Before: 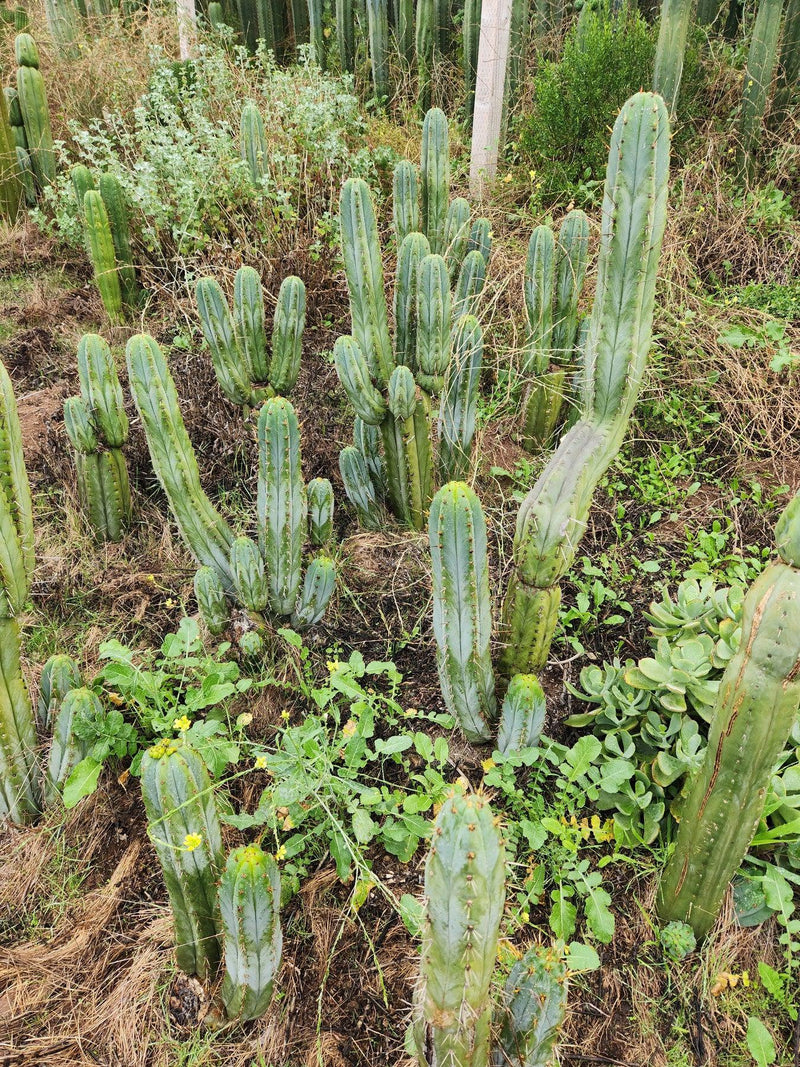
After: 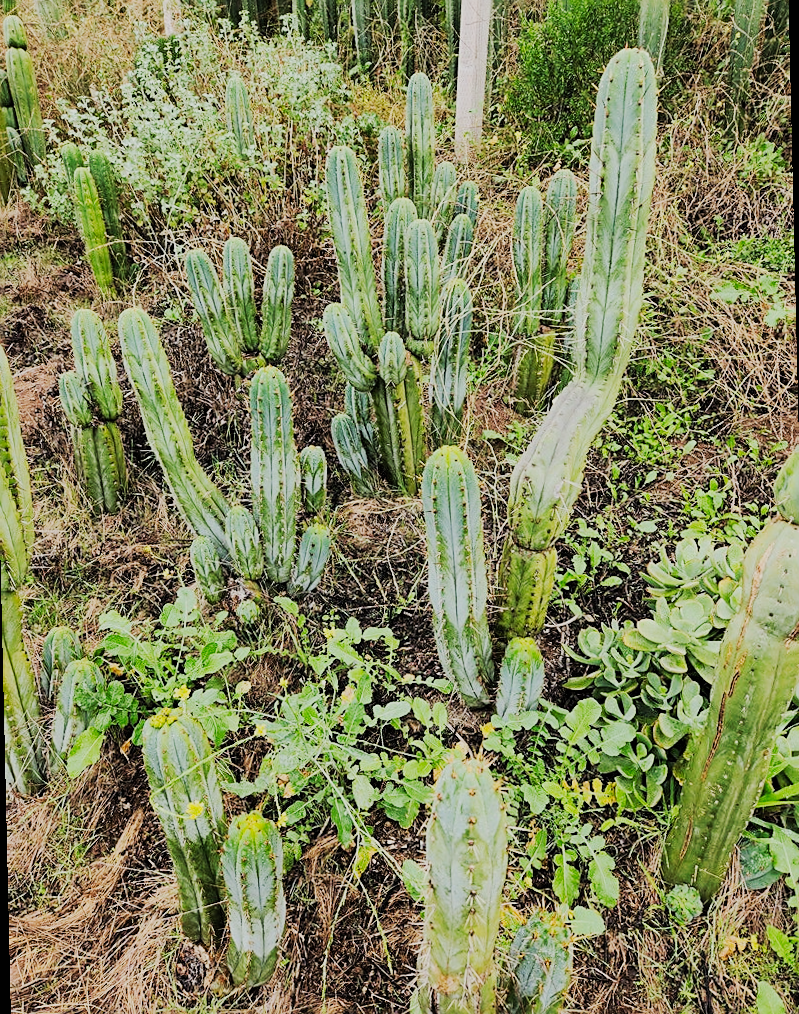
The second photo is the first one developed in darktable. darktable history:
tone curve: curves: ch0 [(0, 0) (0.003, 0.005) (0.011, 0.011) (0.025, 0.022) (0.044, 0.035) (0.069, 0.051) (0.1, 0.073) (0.136, 0.106) (0.177, 0.147) (0.224, 0.195) (0.277, 0.253) (0.335, 0.315) (0.399, 0.388) (0.468, 0.488) (0.543, 0.586) (0.623, 0.685) (0.709, 0.764) (0.801, 0.838) (0.898, 0.908) (1, 1)], preserve colors none
rotate and perspective: rotation -1.32°, lens shift (horizontal) -0.031, crop left 0.015, crop right 0.985, crop top 0.047, crop bottom 0.982
filmic rgb: black relative exposure -7.32 EV, white relative exposure 5.09 EV, hardness 3.2
sharpen: on, module defaults
